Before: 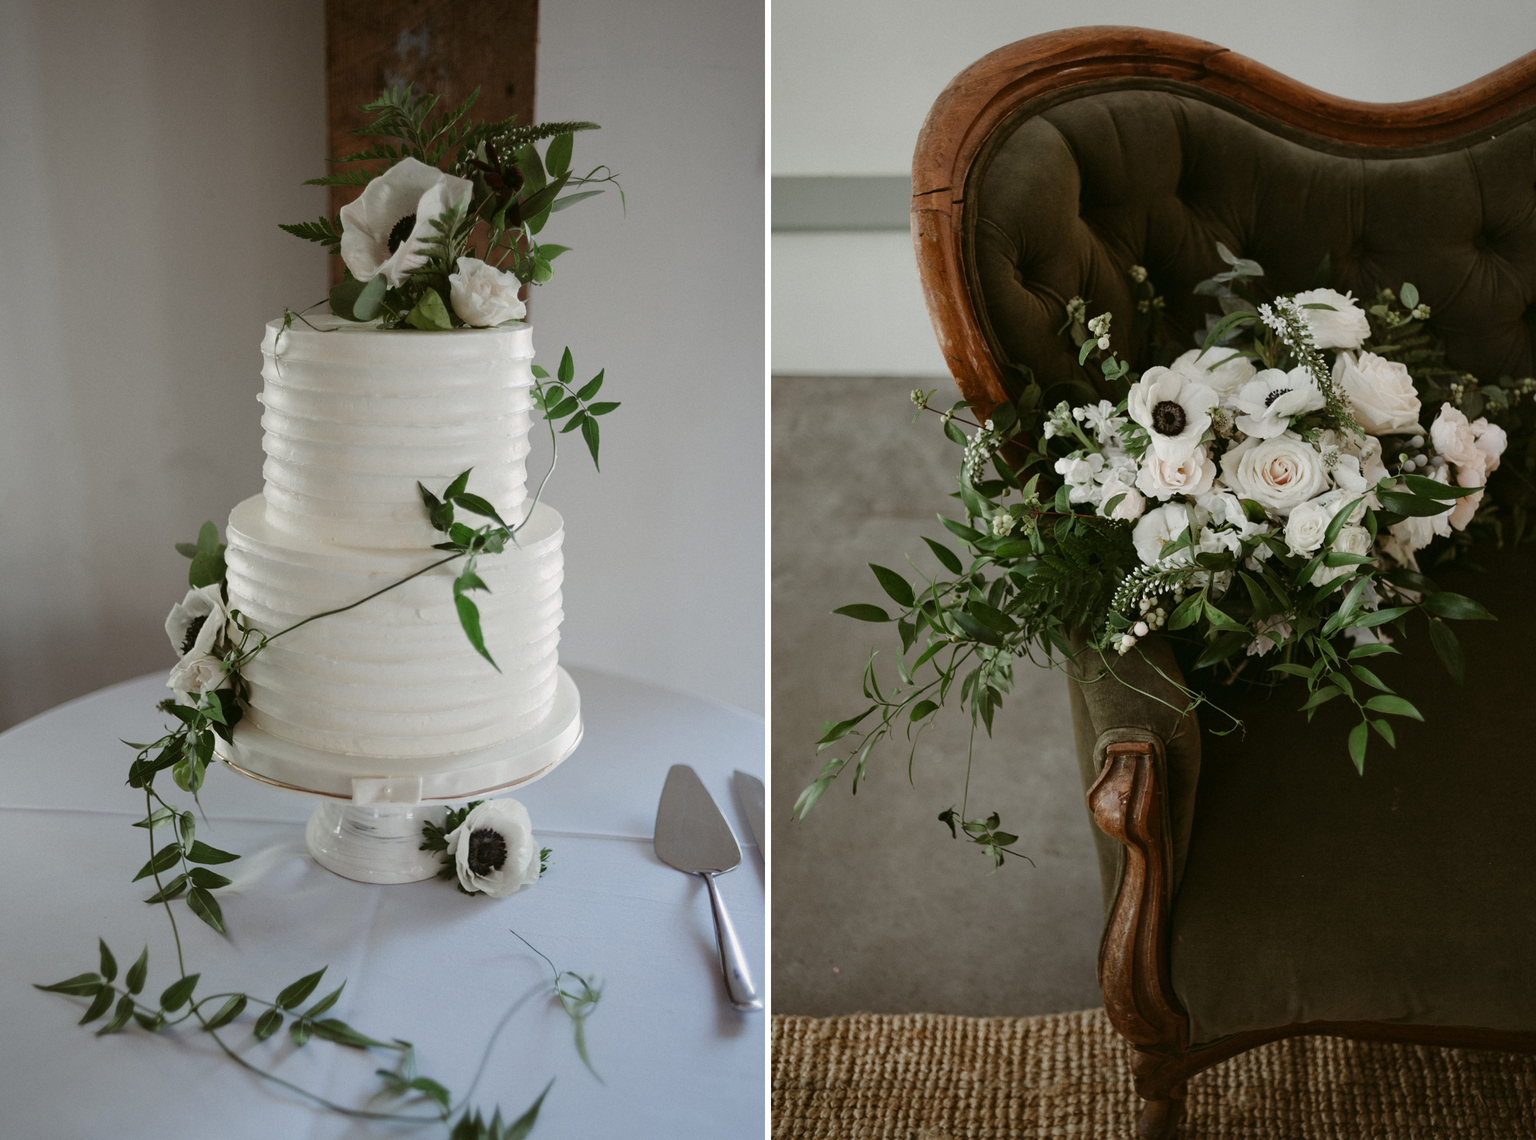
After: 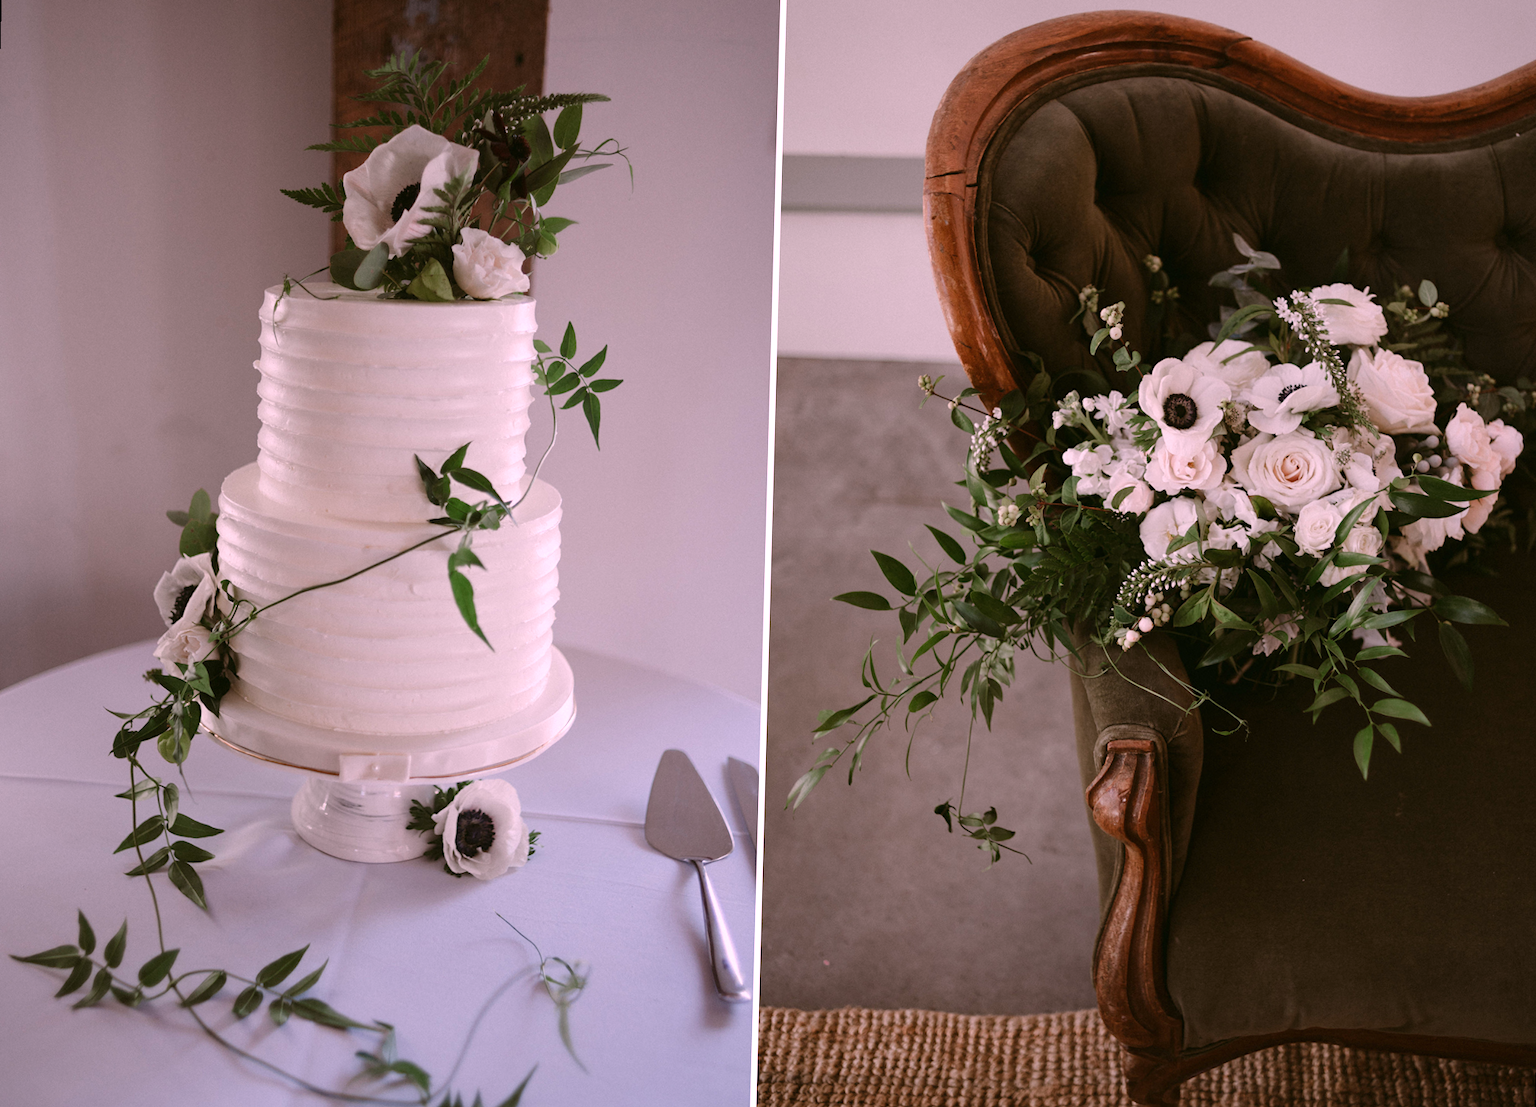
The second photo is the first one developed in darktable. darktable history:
white balance: red 1.188, blue 1.11
rotate and perspective: rotation 1.57°, crop left 0.018, crop right 0.982, crop top 0.039, crop bottom 0.961
